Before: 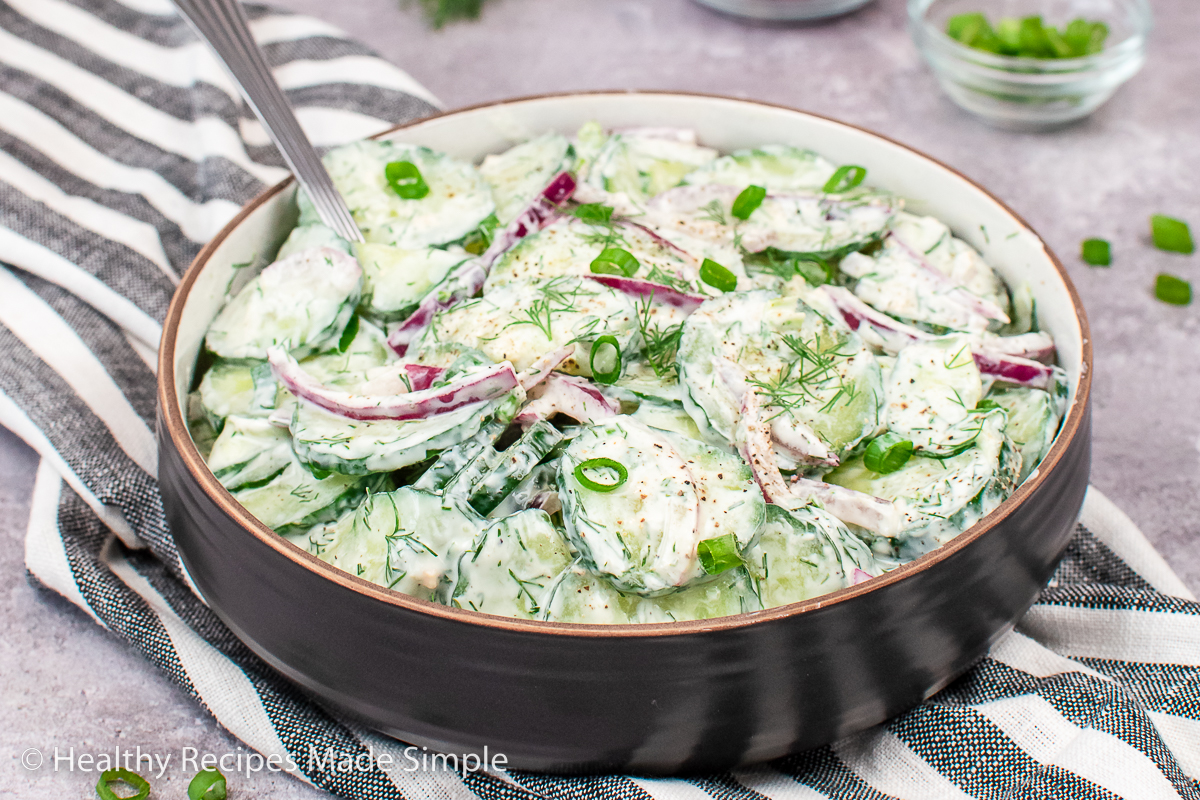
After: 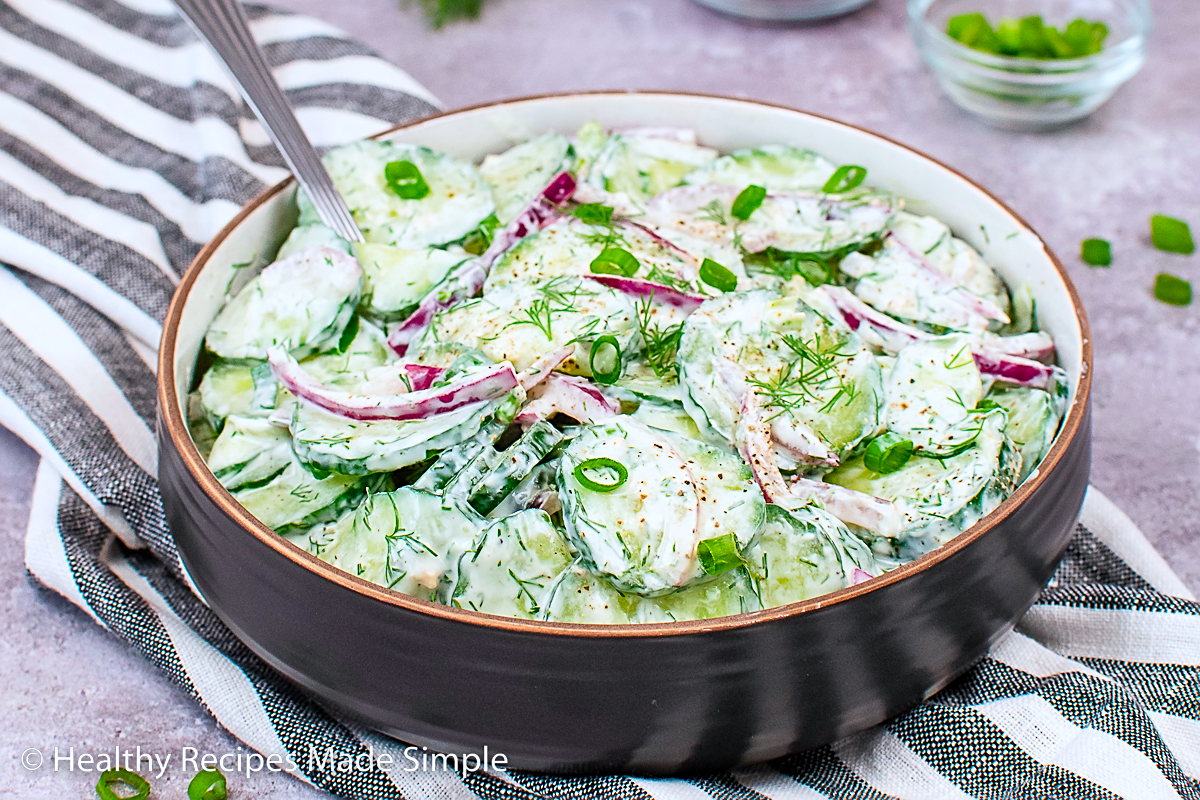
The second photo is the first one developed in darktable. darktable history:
sharpen: on, module defaults
color balance rgb: perceptual saturation grading › global saturation 30%, global vibrance 20%
white balance: red 0.974, blue 1.044
vibrance: vibrance 15%
